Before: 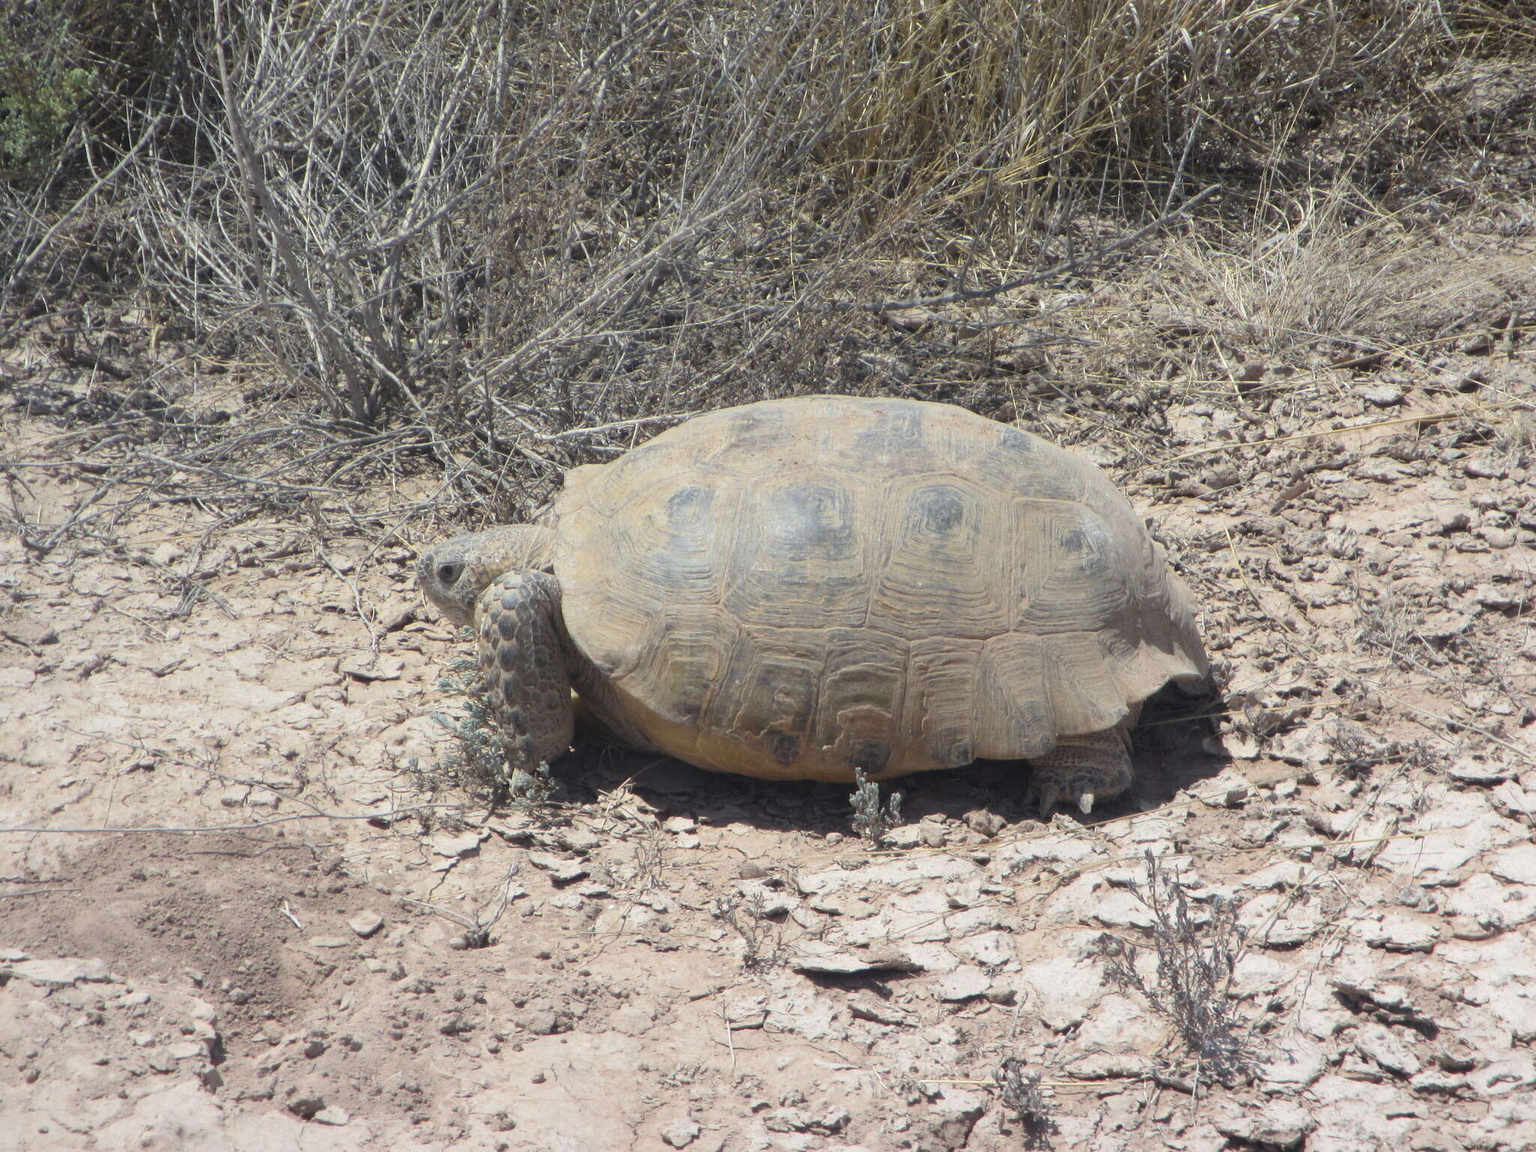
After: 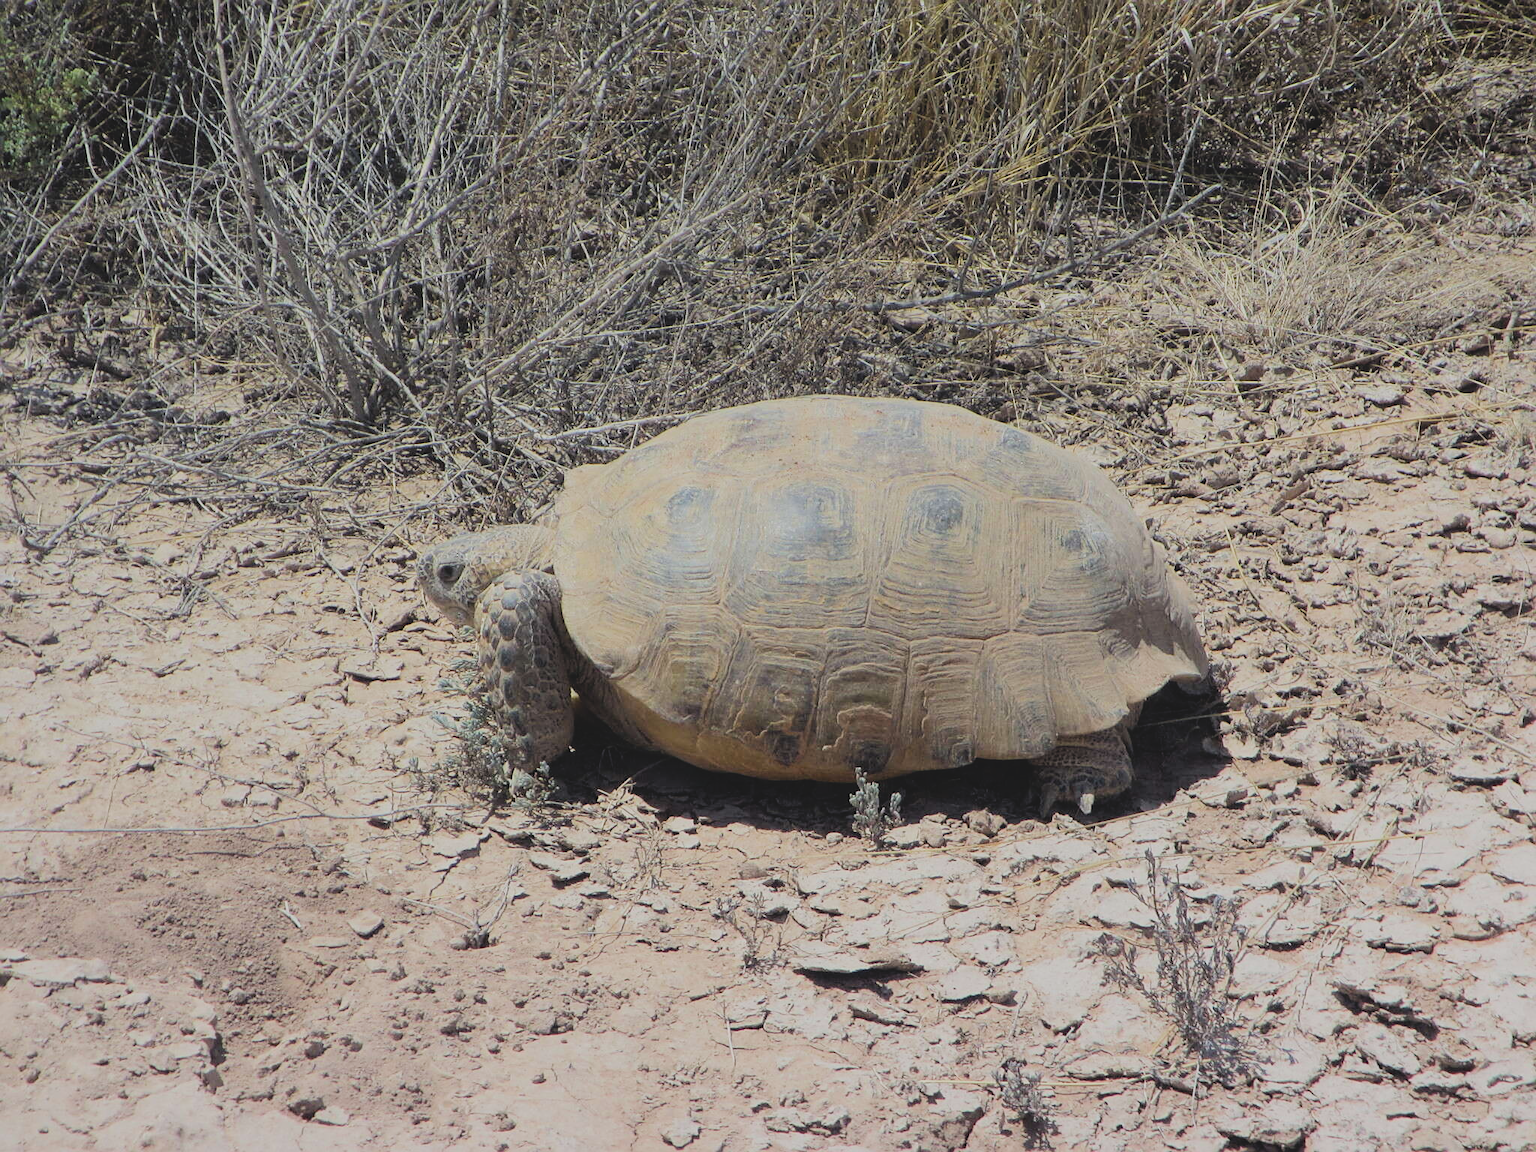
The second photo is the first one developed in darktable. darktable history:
contrast brightness saturation: contrast -0.186, saturation 0.188
tone equalizer: edges refinement/feathering 500, mask exposure compensation -1.57 EV, preserve details no
filmic rgb: black relative exposure -7.5 EV, white relative exposure 5 EV, hardness 3.31, contrast 1.298
sharpen: on, module defaults
